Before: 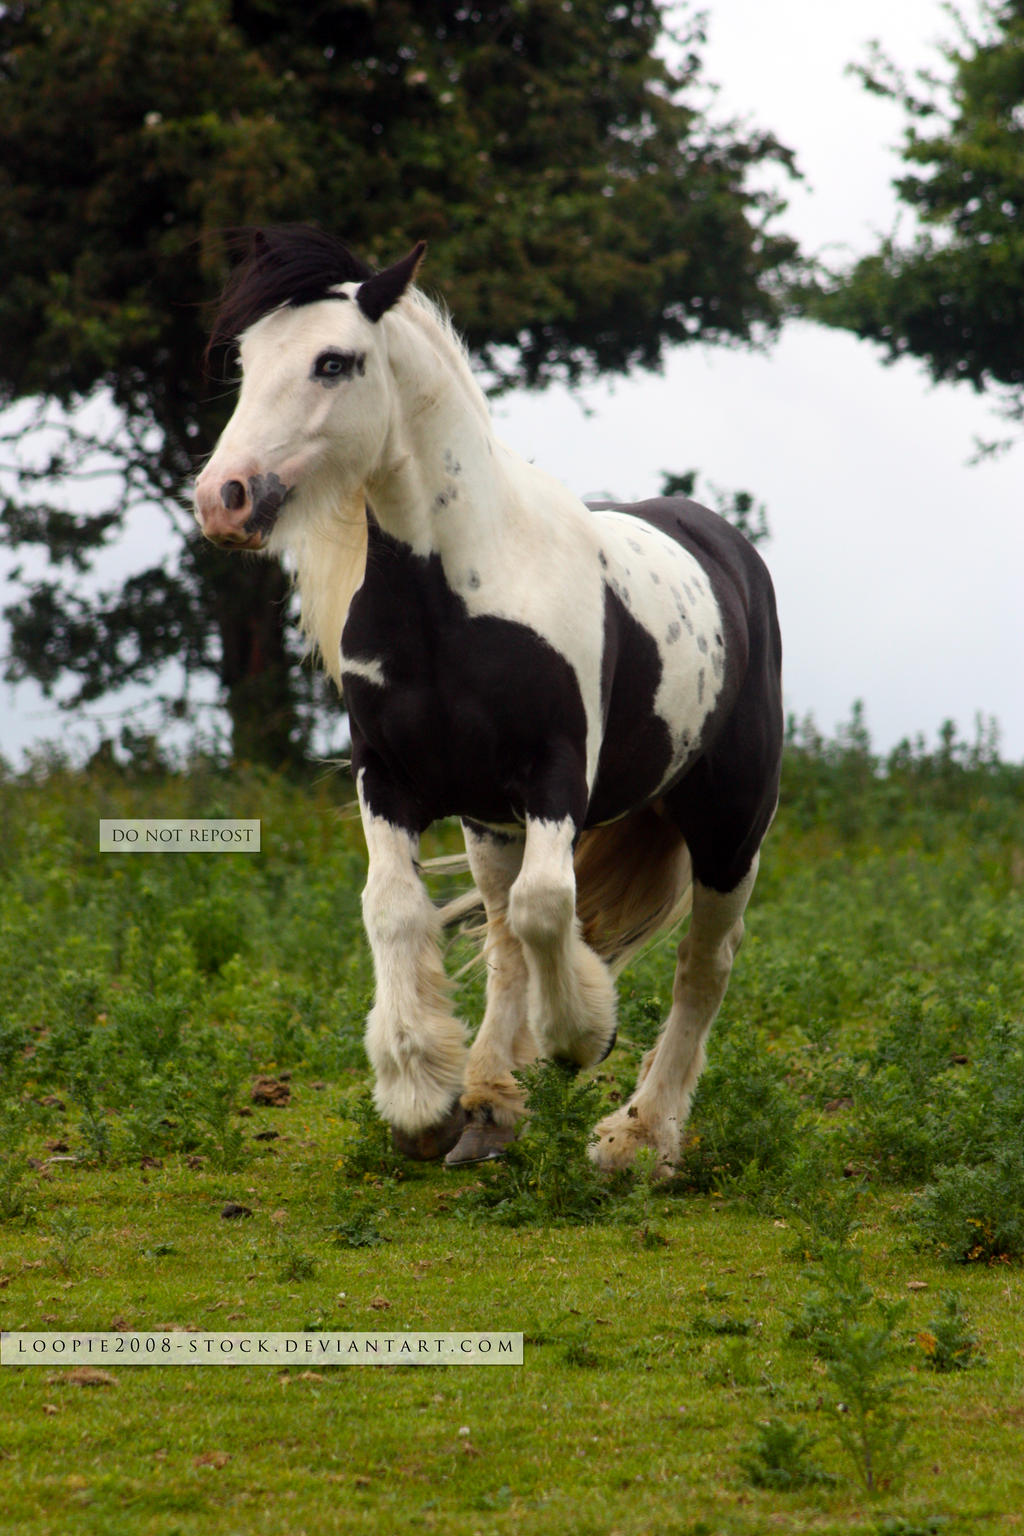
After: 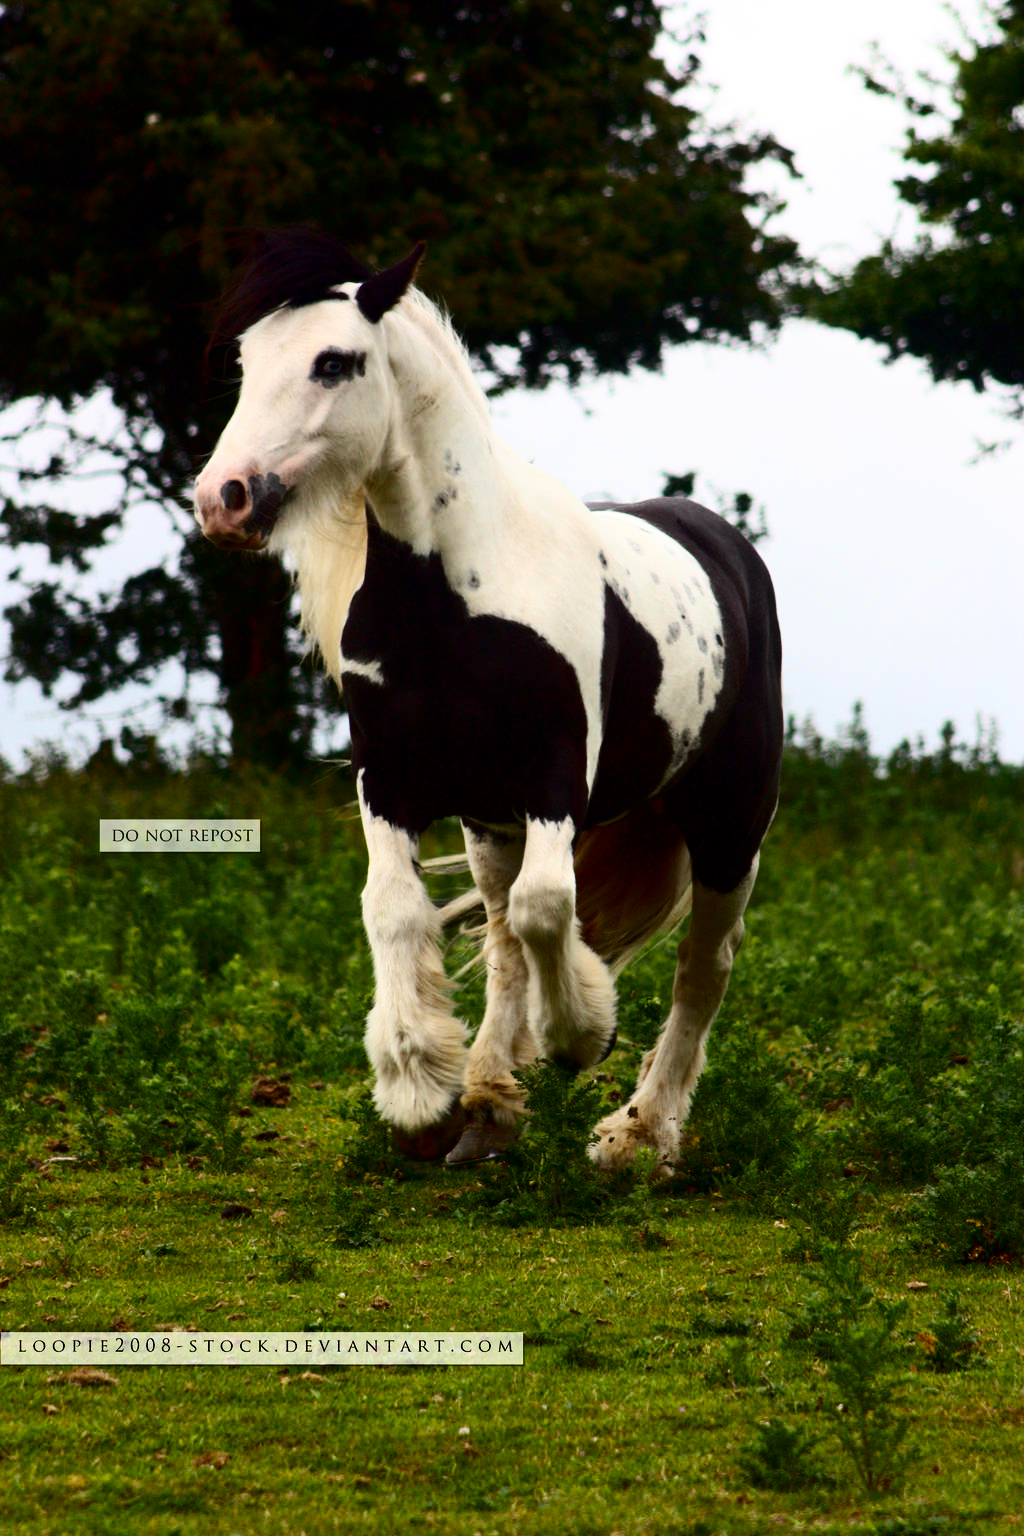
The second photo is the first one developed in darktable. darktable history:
contrast brightness saturation: contrast 0.335, brightness -0.075, saturation 0.17
